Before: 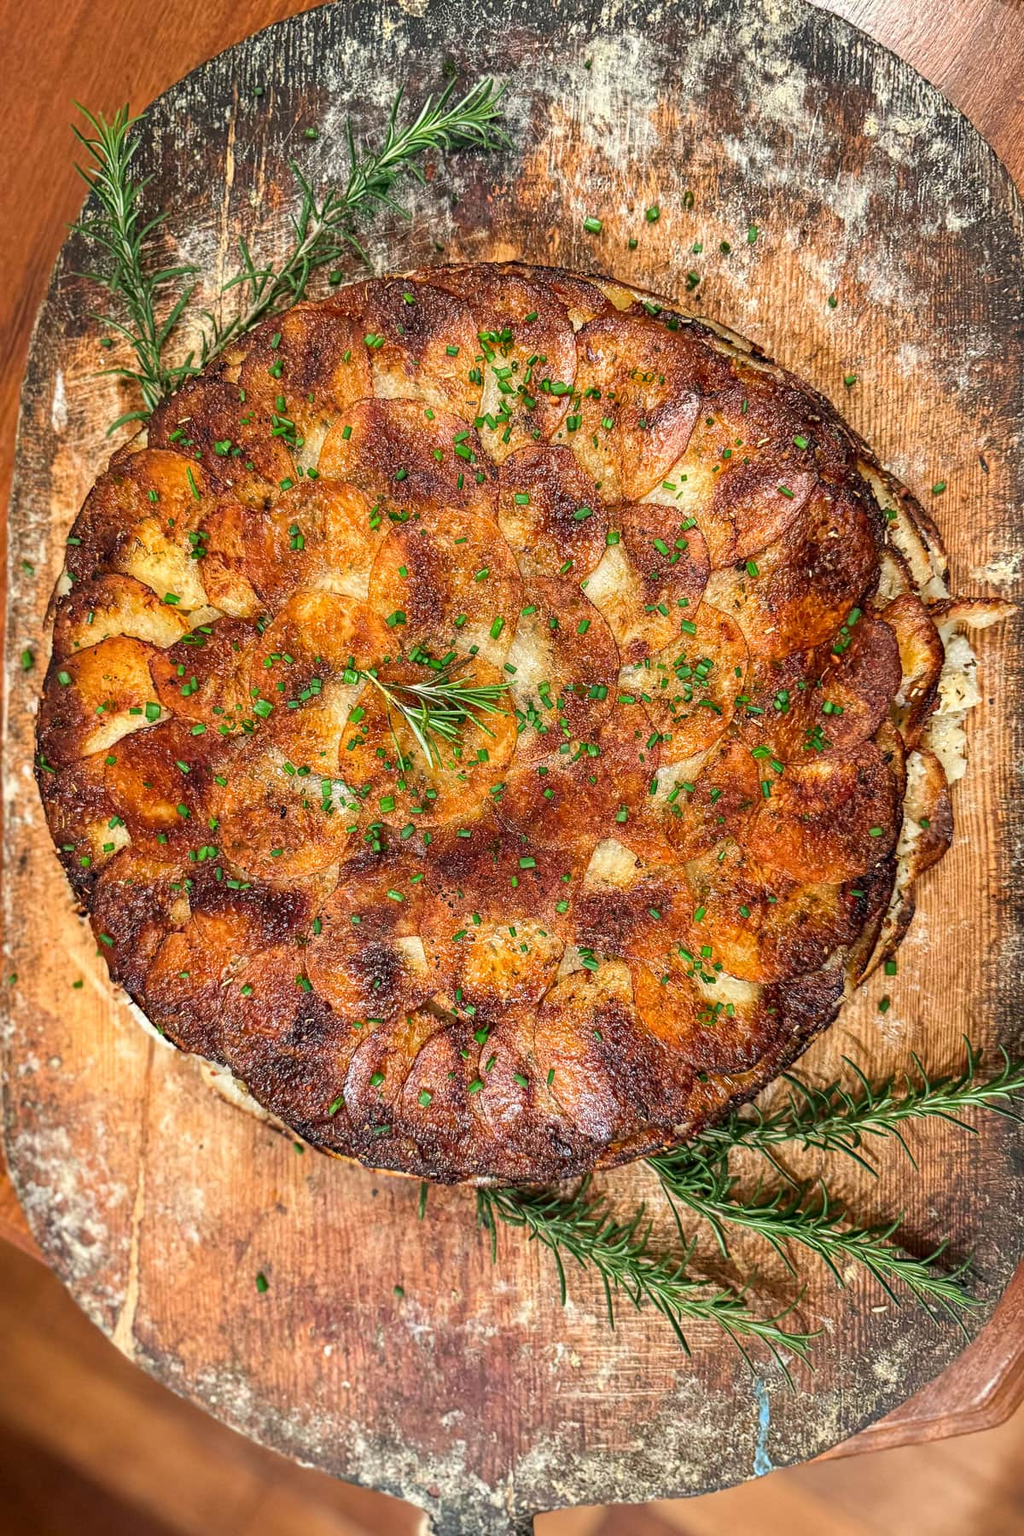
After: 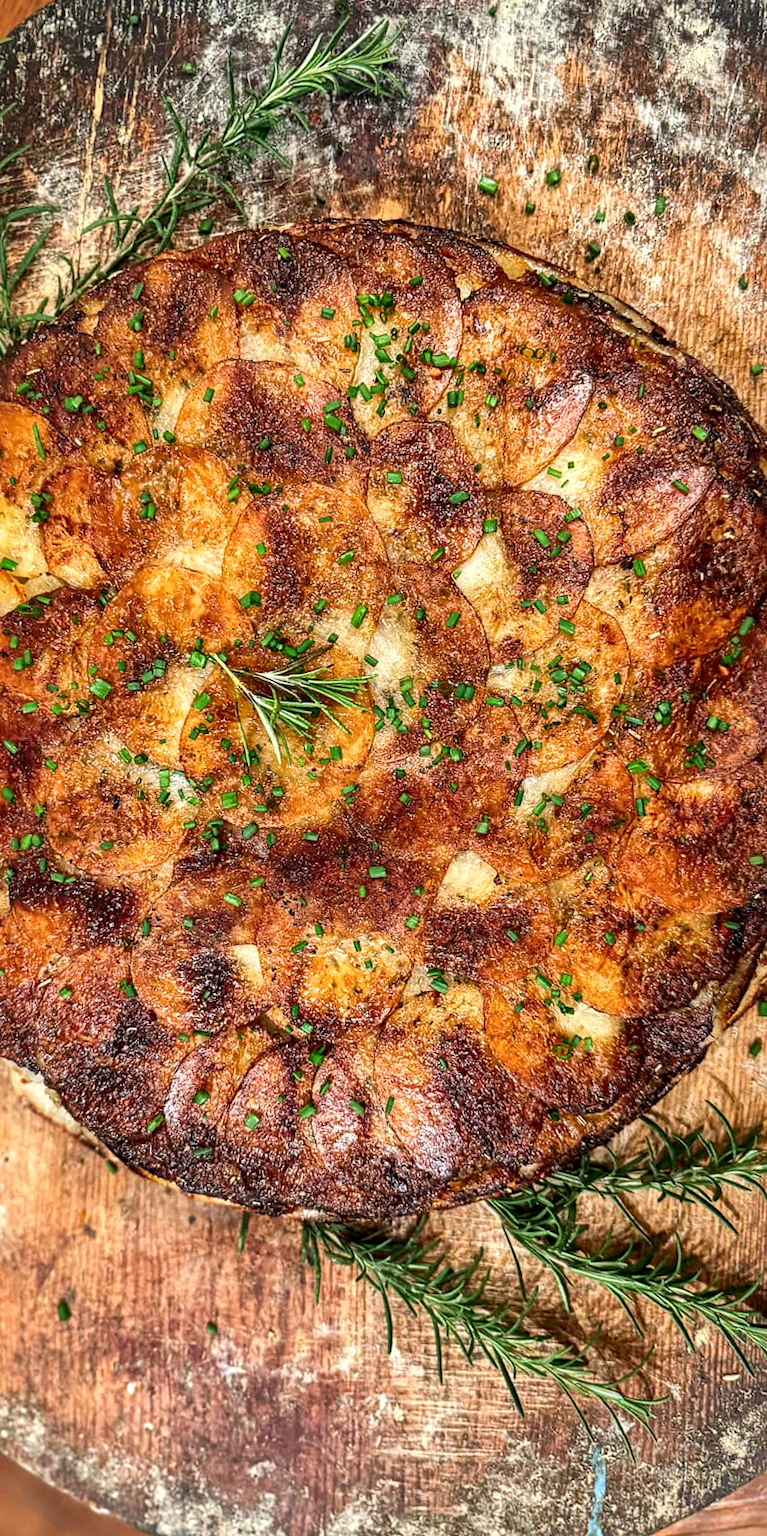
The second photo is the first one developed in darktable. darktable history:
crop and rotate: angle -3.27°, left 14.277%, top 0.028%, right 10.766%, bottom 0.028%
local contrast: mode bilateral grid, contrast 25, coarseness 60, detail 151%, midtone range 0.2
